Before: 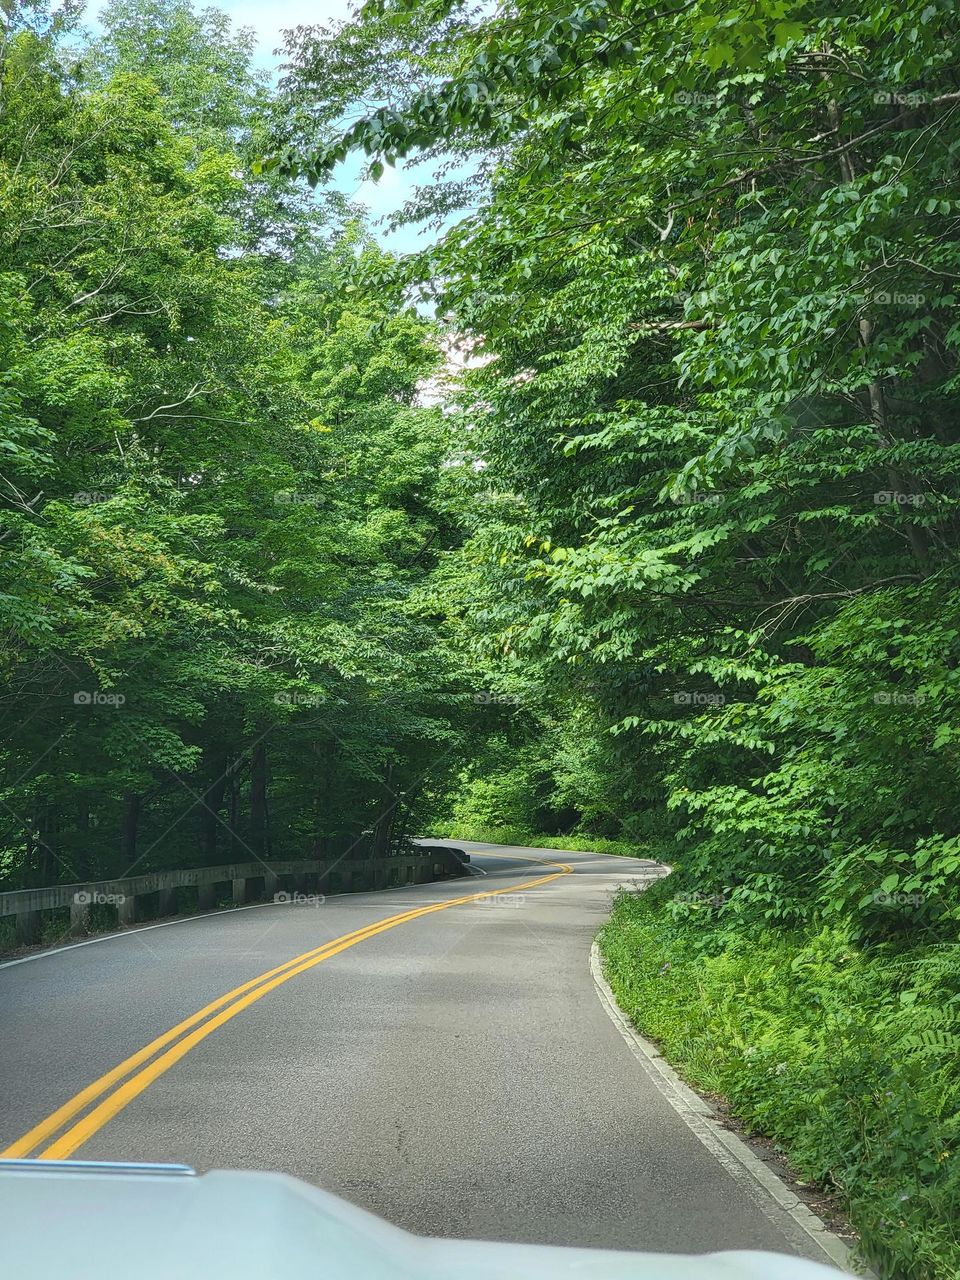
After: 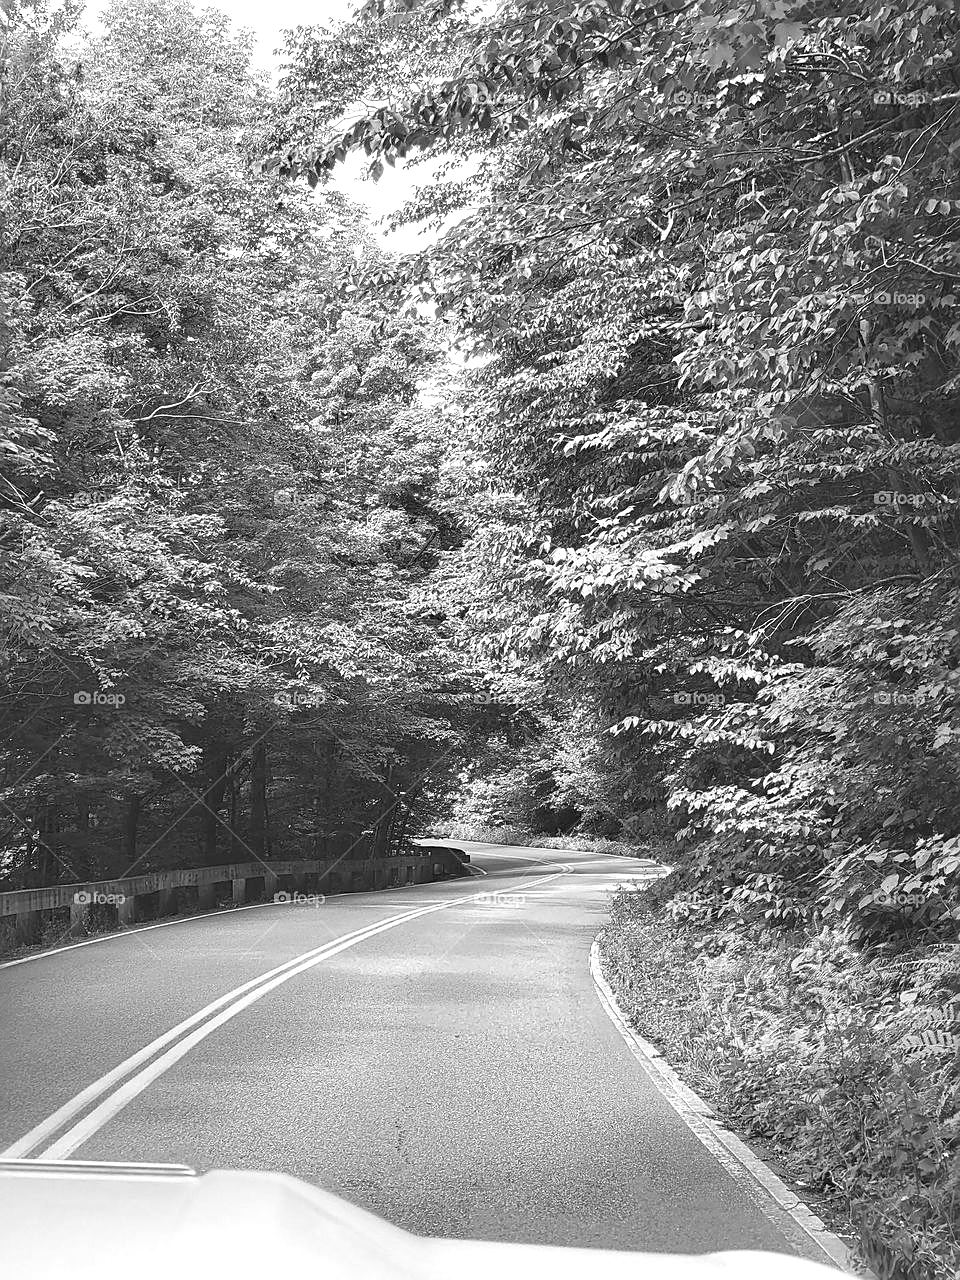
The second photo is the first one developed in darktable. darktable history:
sharpen: on, module defaults
monochrome: on, module defaults
exposure: exposure 0.636 EV, compensate highlight preservation false
